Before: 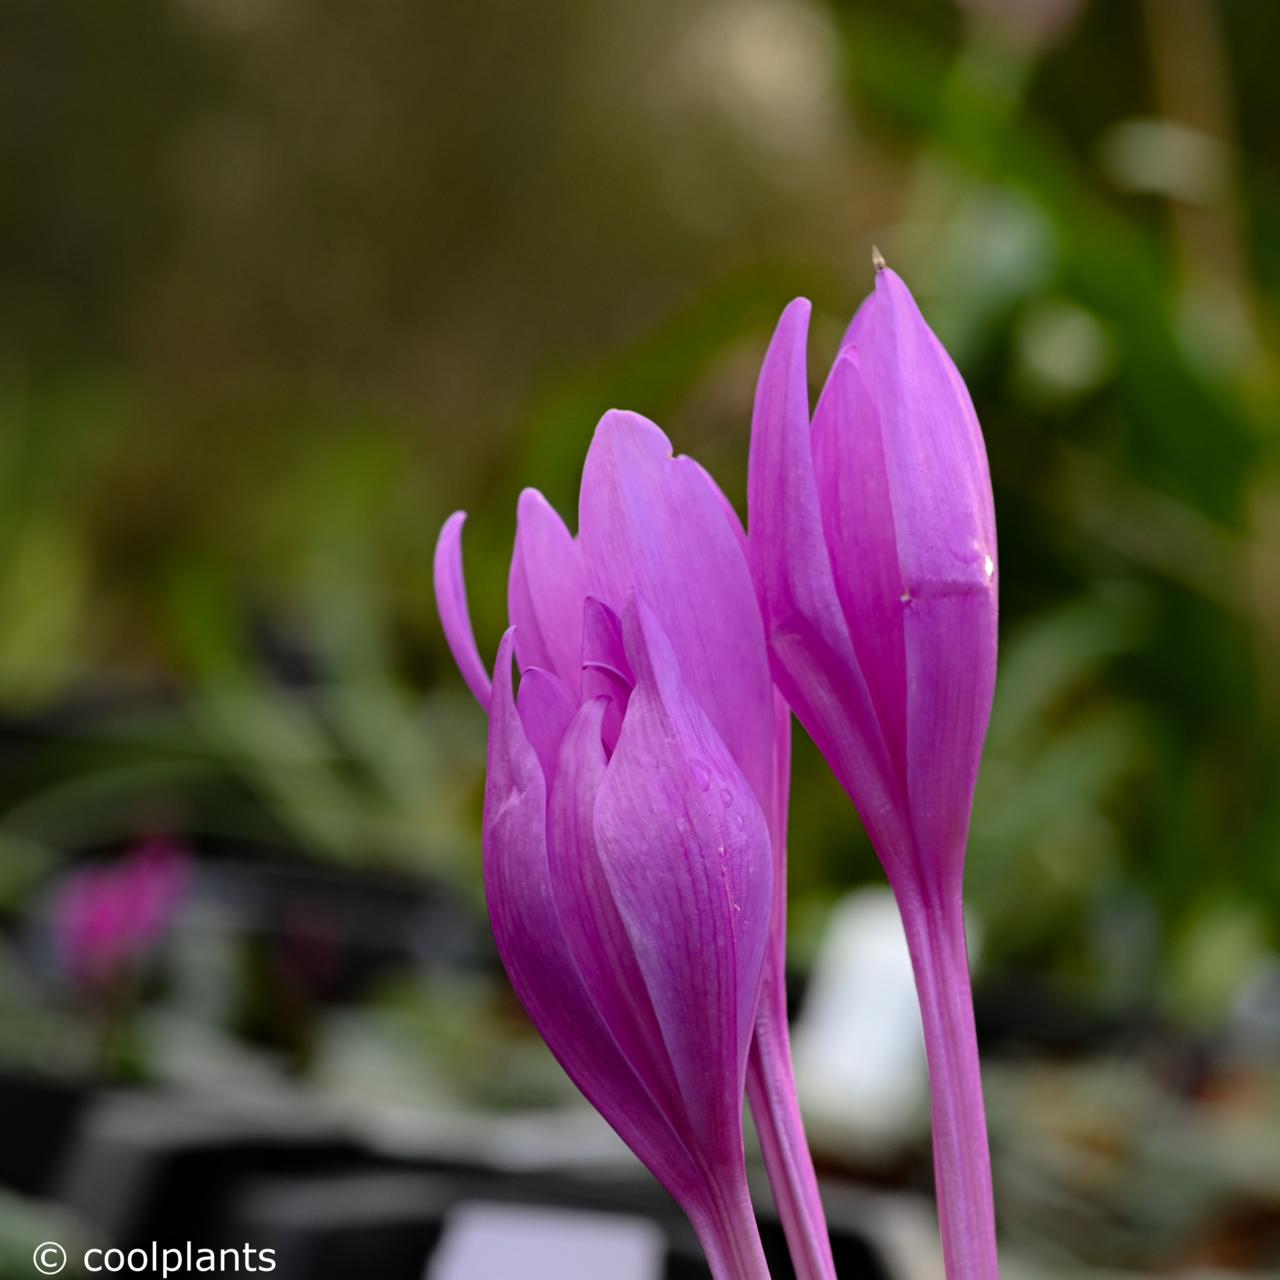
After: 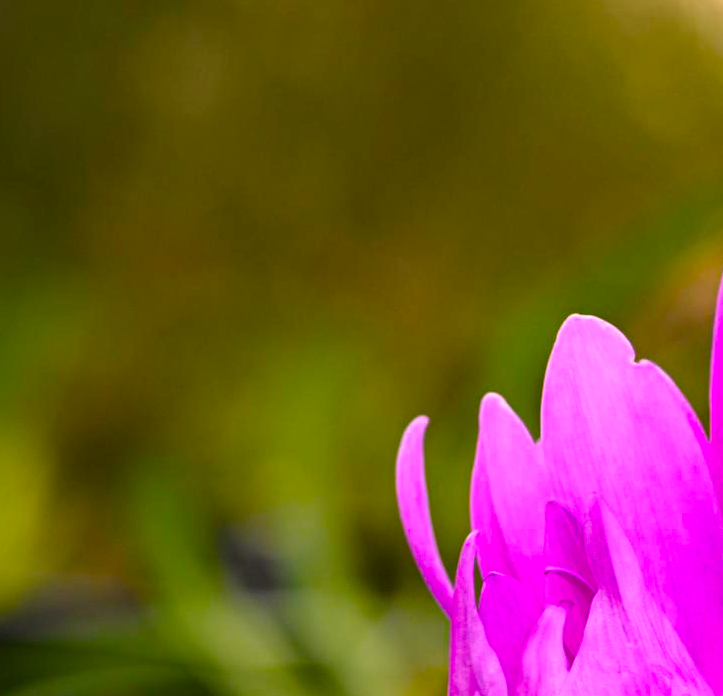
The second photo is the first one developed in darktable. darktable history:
crop and rotate: left 3.024%, top 7.466%, right 40.436%, bottom 38.114%
tone equalizer: smoothing diameter 24.96%, edges refinement/feathering 5.71, preserve details guided filter
exposure: black level correction 0, exposure 0.895 EV, compensate highlight preservation false
color balance rgb: power › hue 308.31°, highlights gain › chroma 3.023%, highlights gain › hue 60.24°, perceptual saturation grading › global saturation 37.261%, global vibrance 20%
